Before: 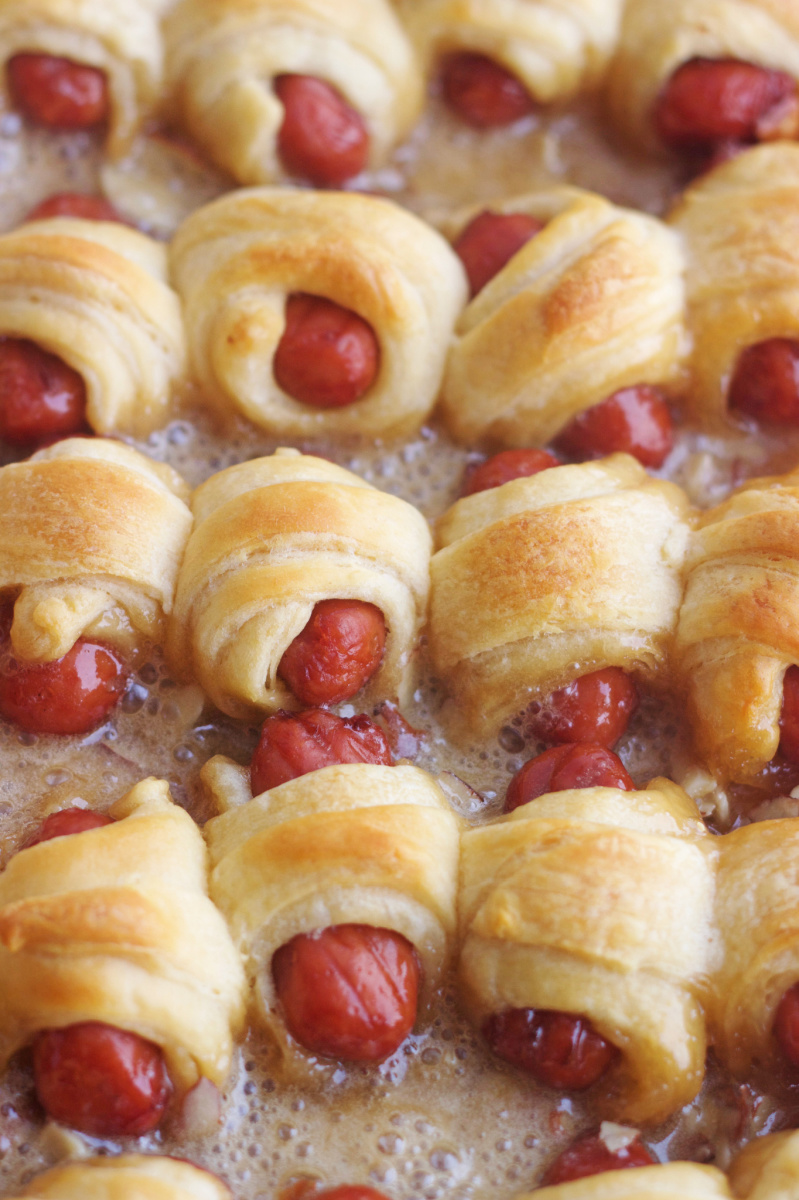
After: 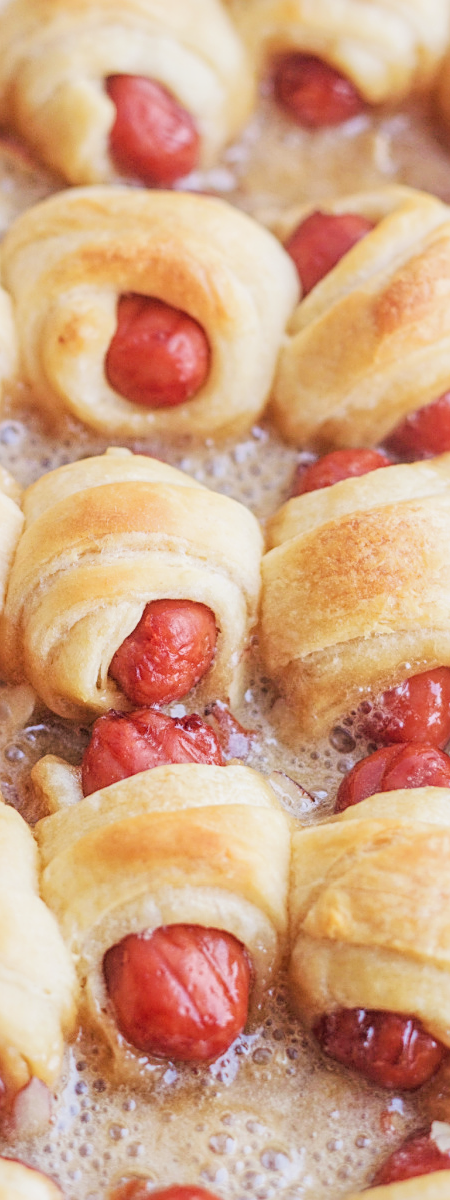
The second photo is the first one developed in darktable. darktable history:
crop: left 21.241%, right 22.374%
sharpen: on, module defaults
local contrast: highlights 91%, shadows 86%, detail 160%, midtone range 0.2
filmic rgb: black relative exposure -7.19 EV, white relative exposure 5.34 EV, hardness 3.02
exposure: black level correction 0, exposure 1.104 EV, compensate highlight preservation false
